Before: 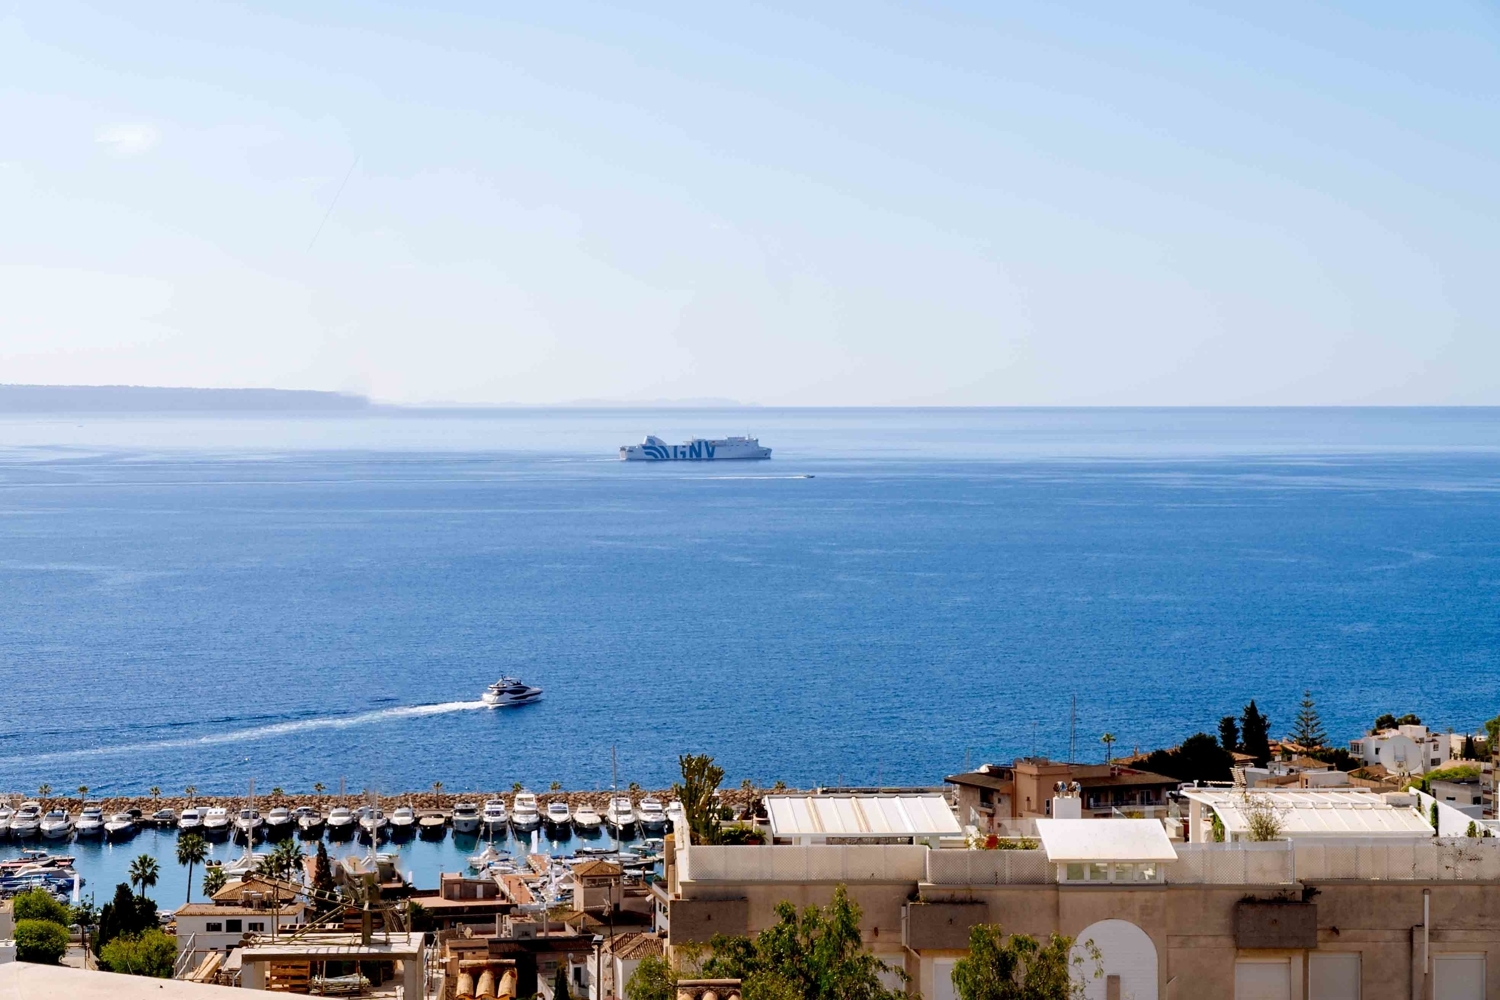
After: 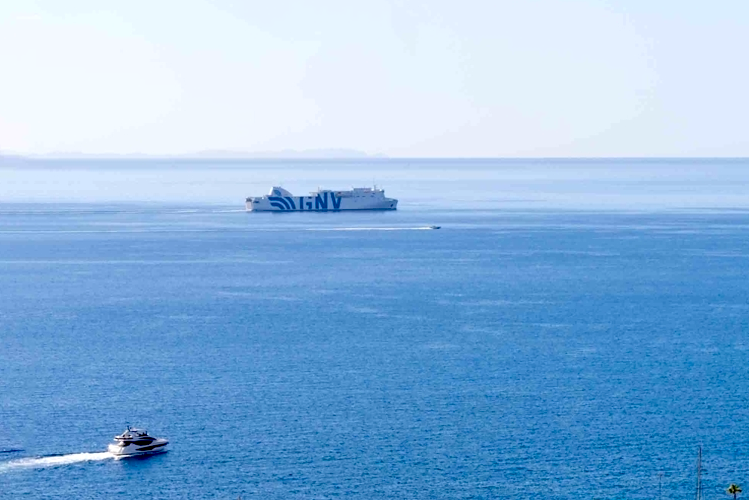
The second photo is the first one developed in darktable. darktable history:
crop: left 25%, top 25%, right 25%, bottom 25%
exposure: black level correction 0.025, exposure 0.182 EV, compensate highlight preservation false
